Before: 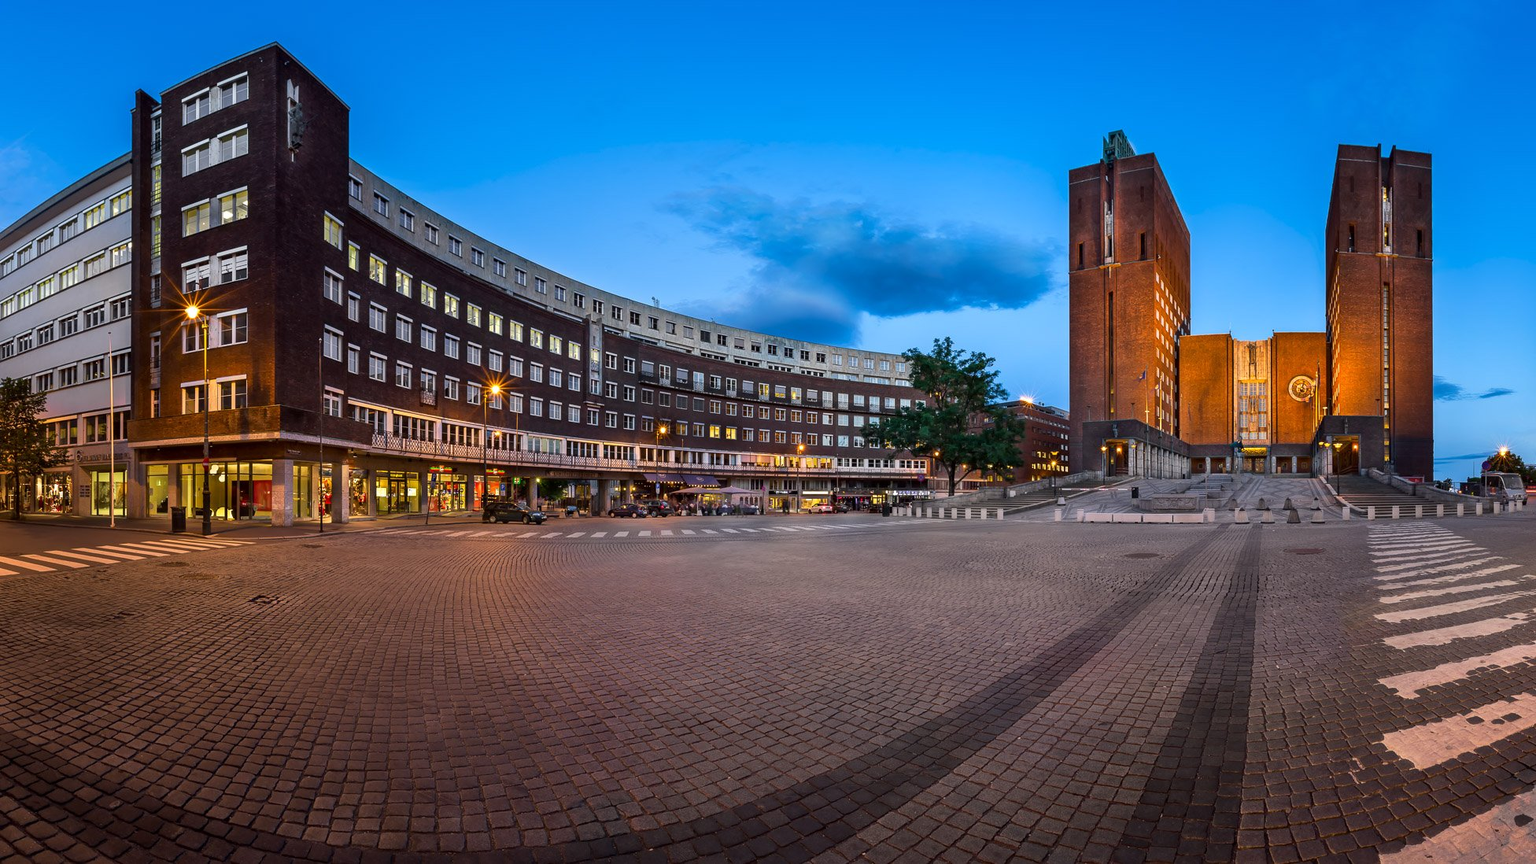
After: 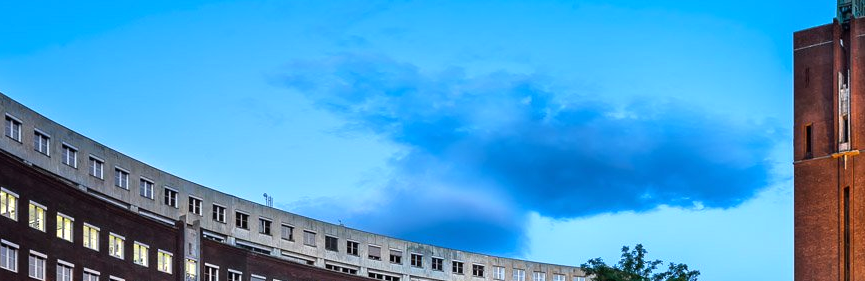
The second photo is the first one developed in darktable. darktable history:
crop: left 28.978%, top 16.836%, right 26.673%, bottom 57.555%
tone equalizer: -8 EV -0.409 EV, -7 EV -0.38 EV, -6 EV -0.359 EV, -5 EV -0.25 EV, -3 EV 0.226 EV, -2 EV 0.313 EV, -1 EV 0.399 EV, +0 EV 0.399 EV
